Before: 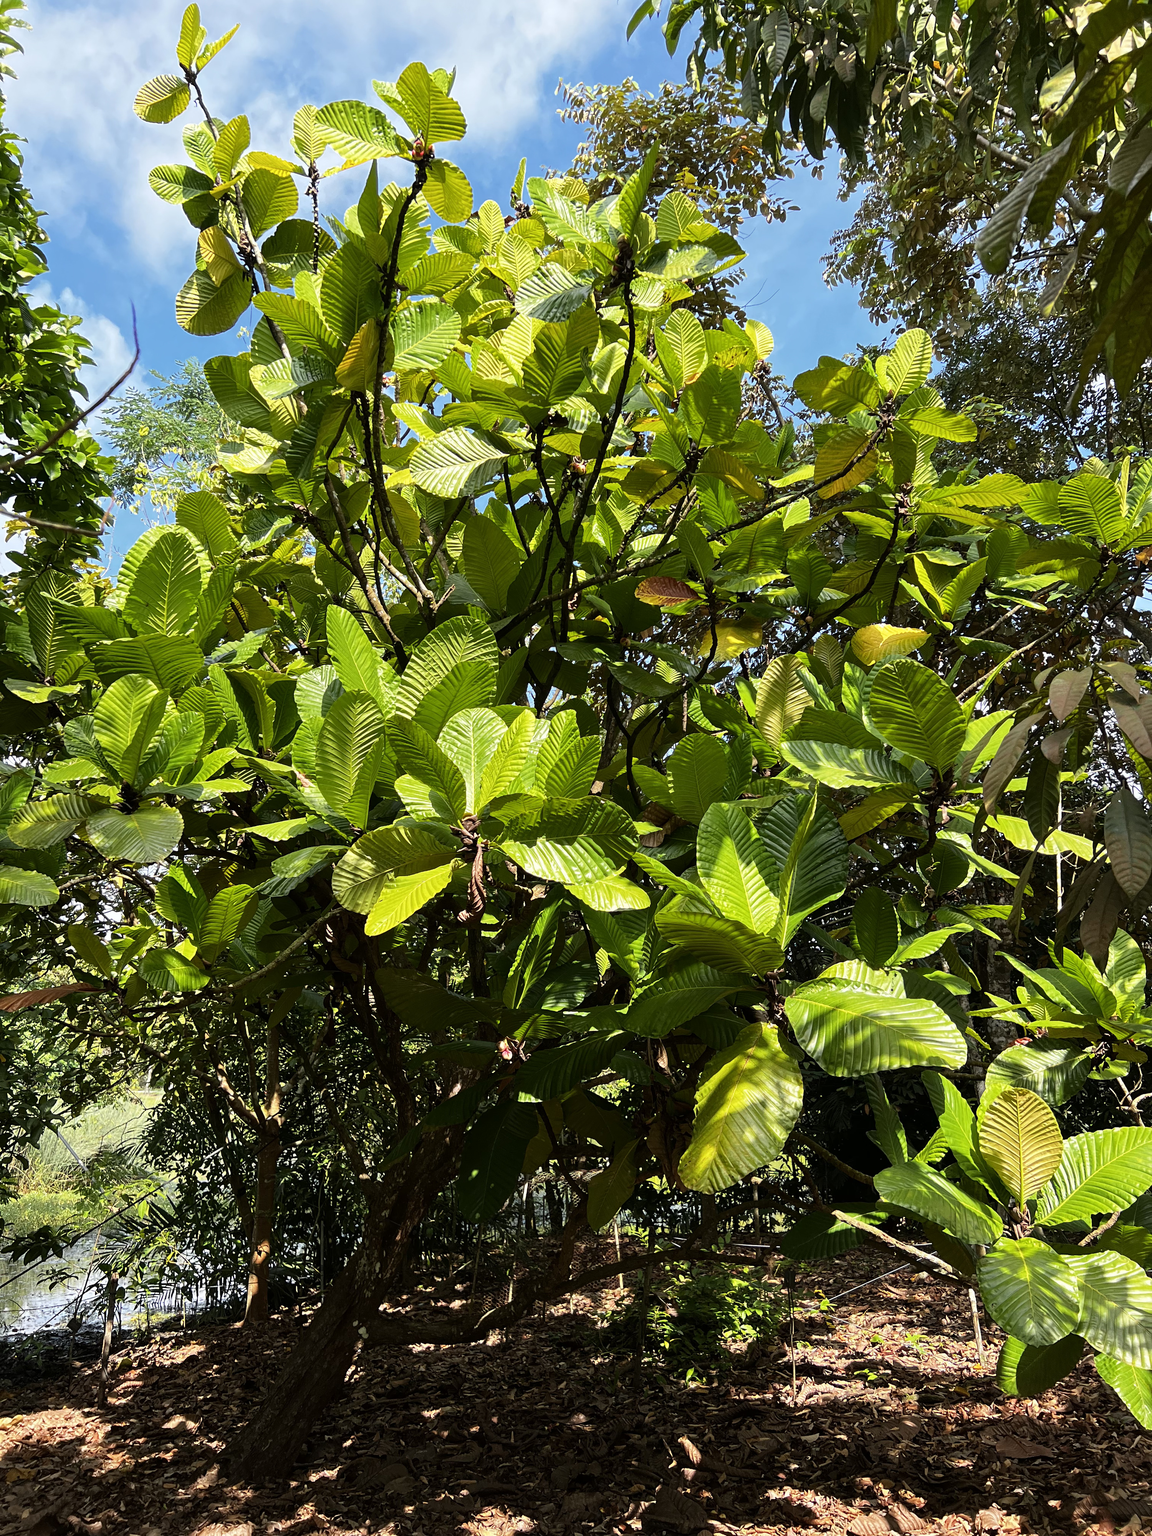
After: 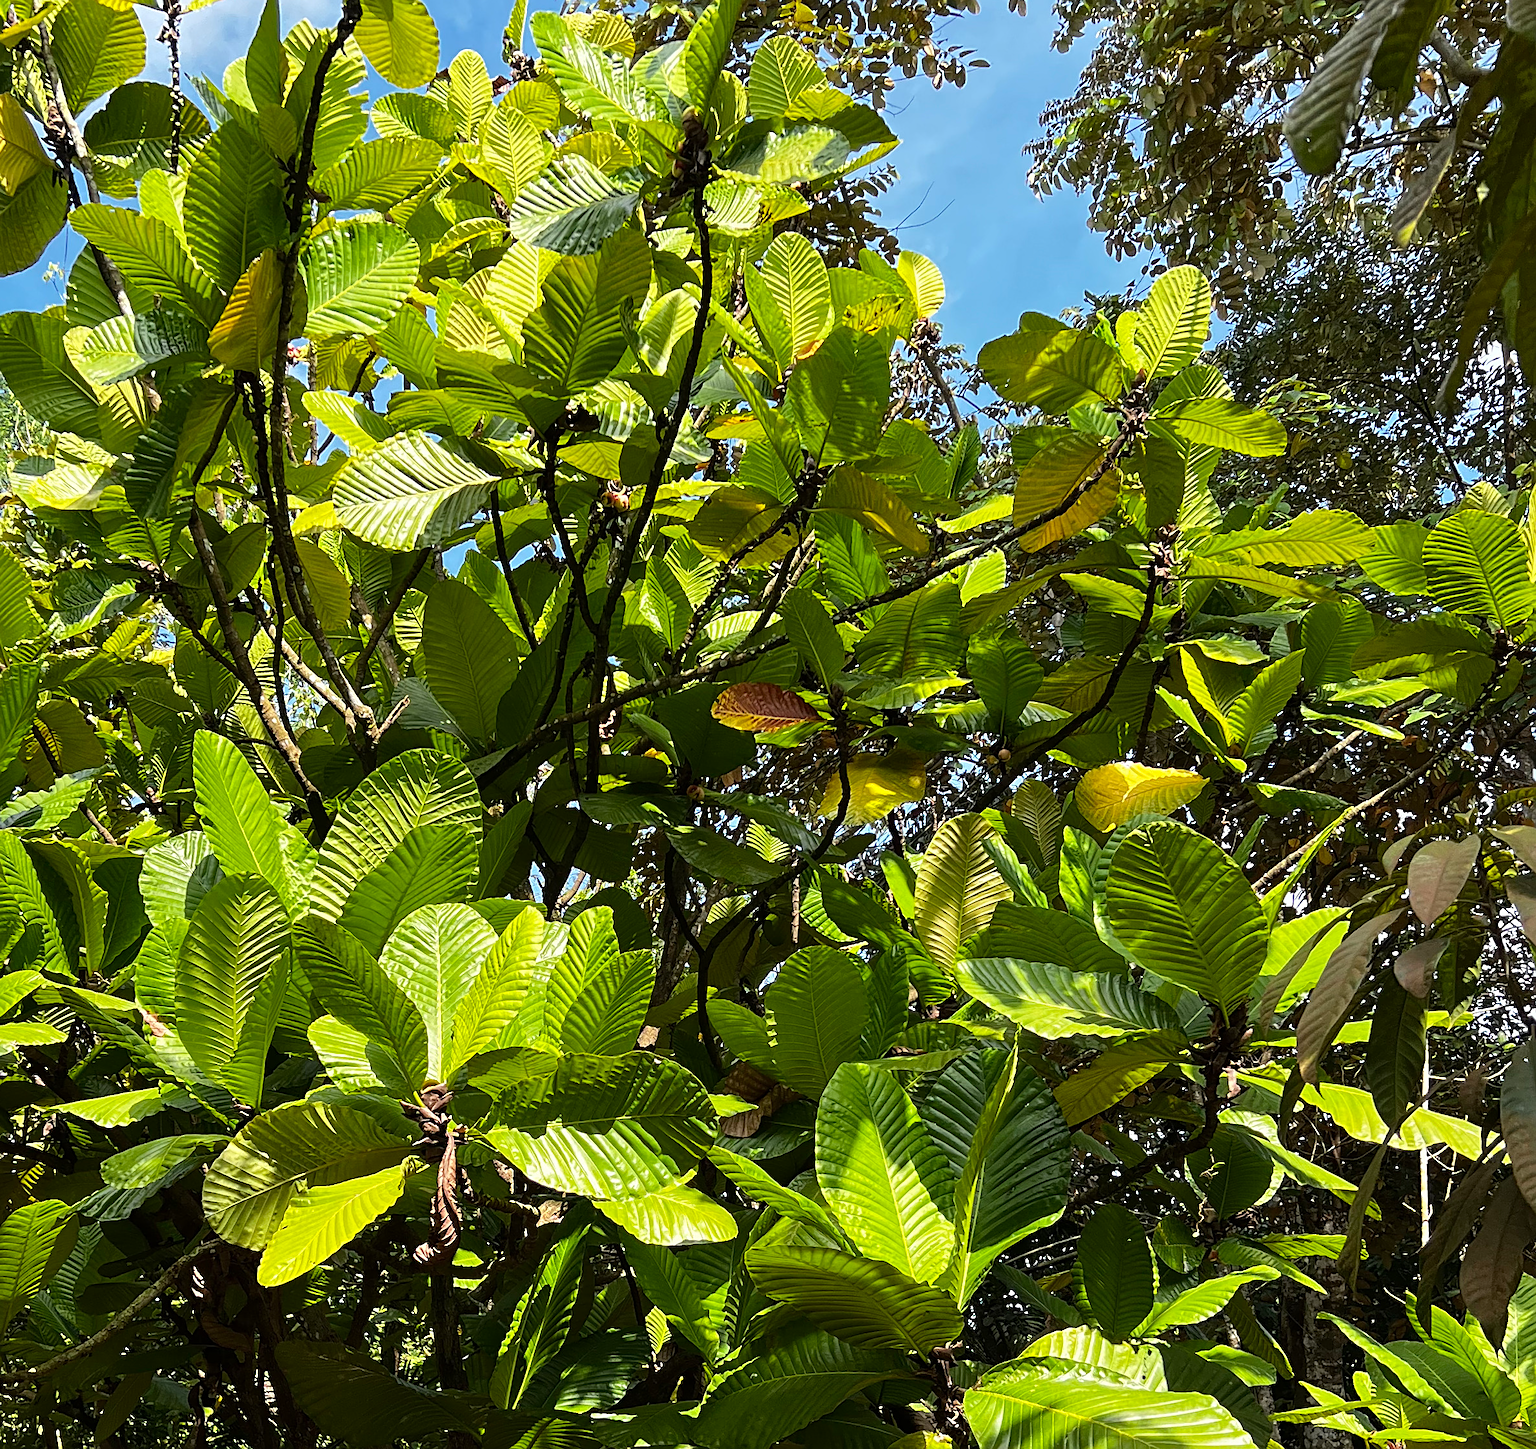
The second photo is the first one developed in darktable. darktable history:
sharpen: on, module defaults
crop: left 18.377%, top 11.106%, right 2.267%, bottom 32.738%
